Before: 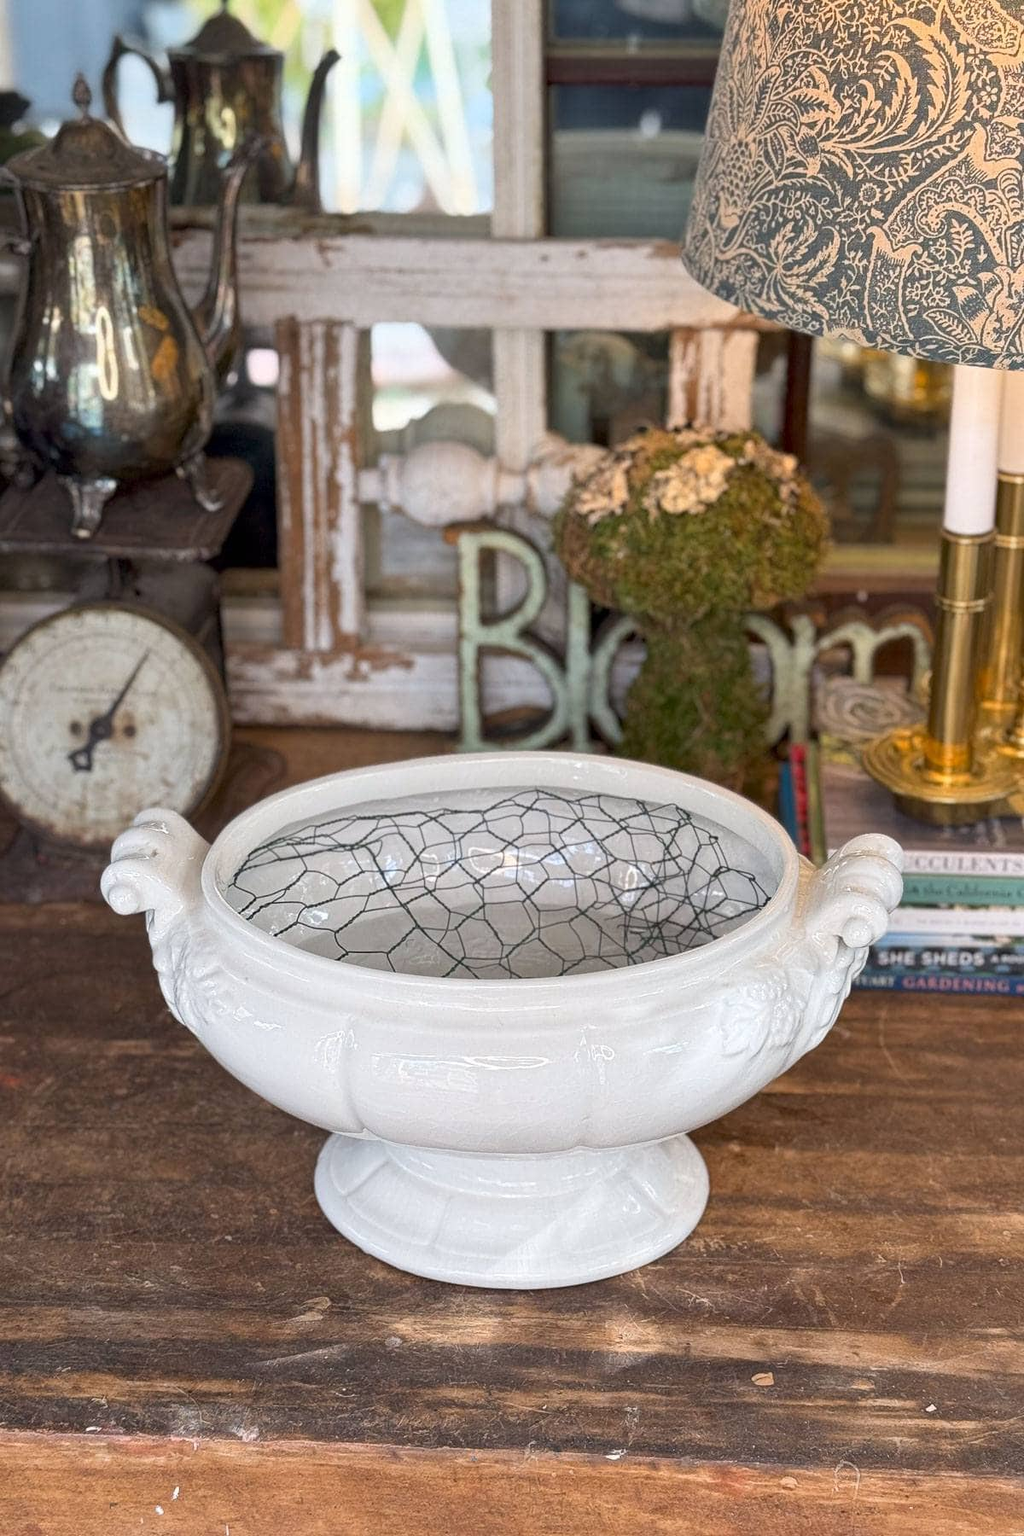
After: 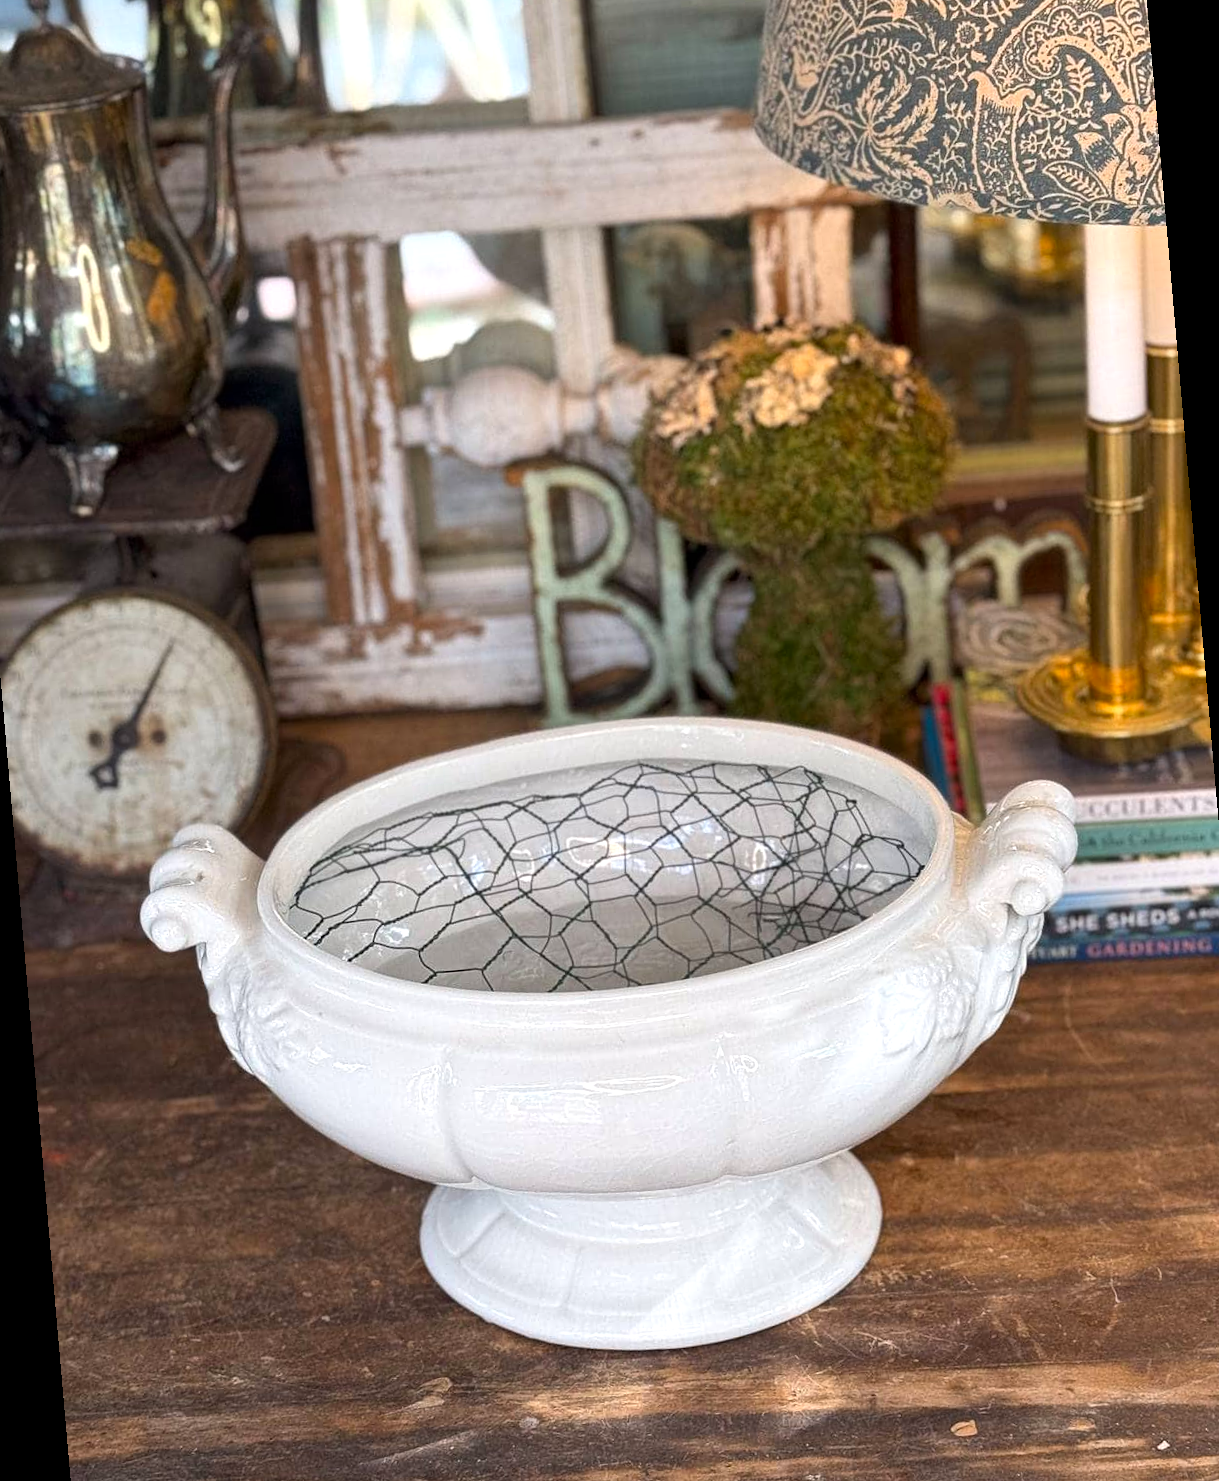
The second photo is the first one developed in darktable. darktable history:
rotate and perspective: rotation -5°, crop left 0.05, crop right 0.952, crop top 0.11, crop bottom 0.89
color balance: contrast 8.5%, output saturation 105%
